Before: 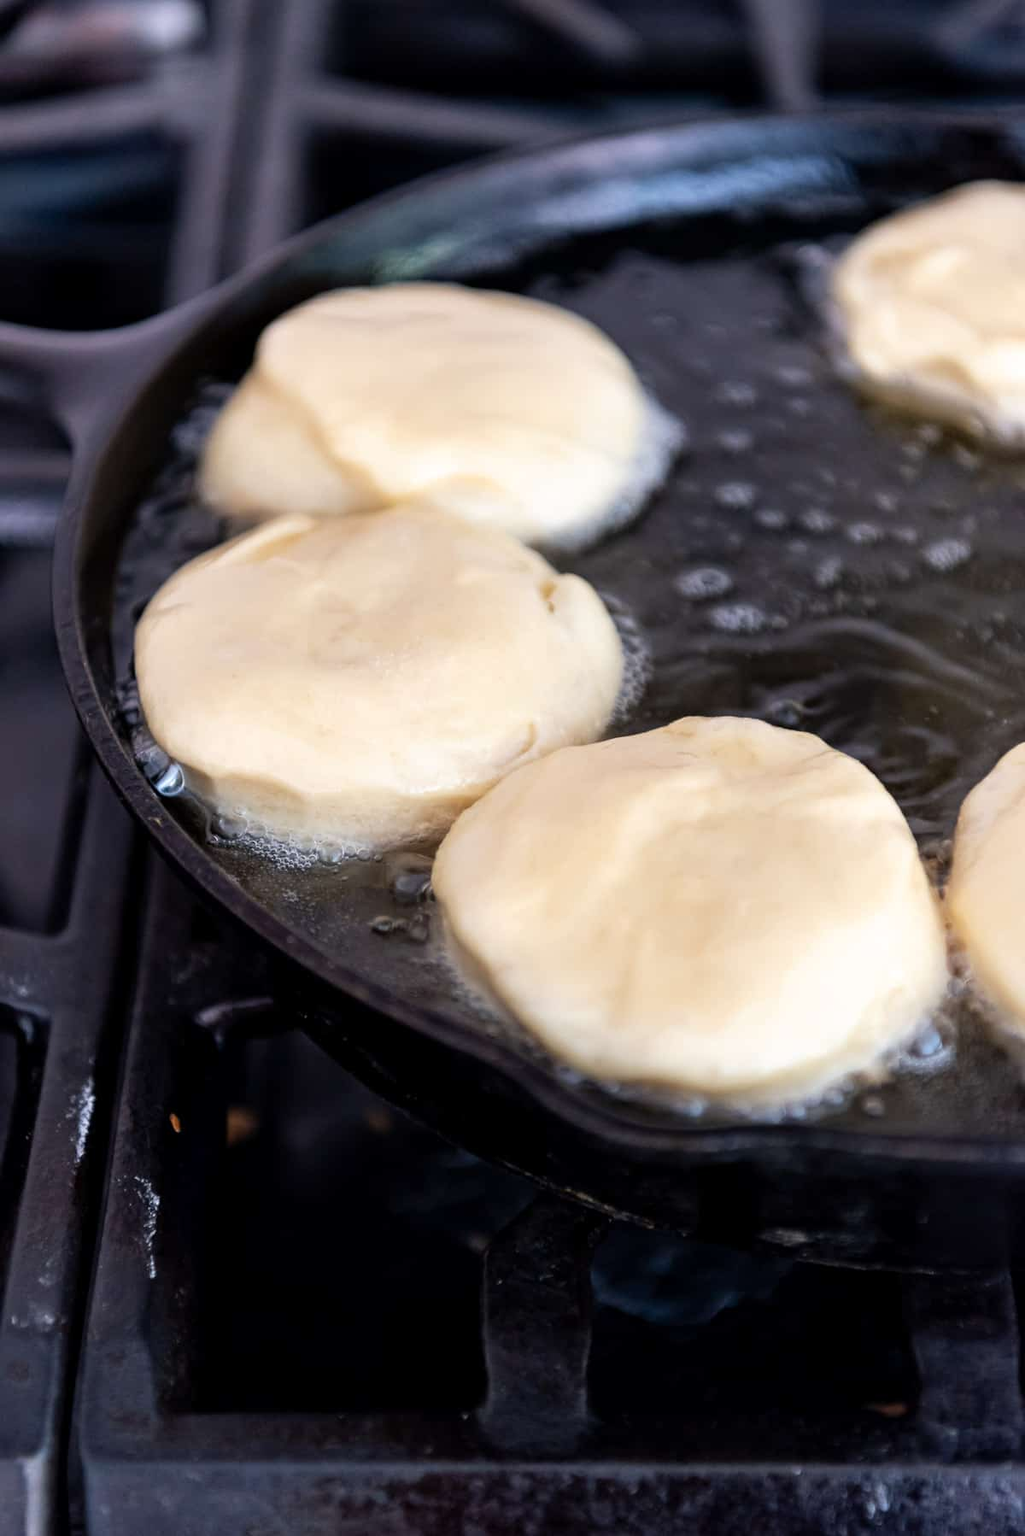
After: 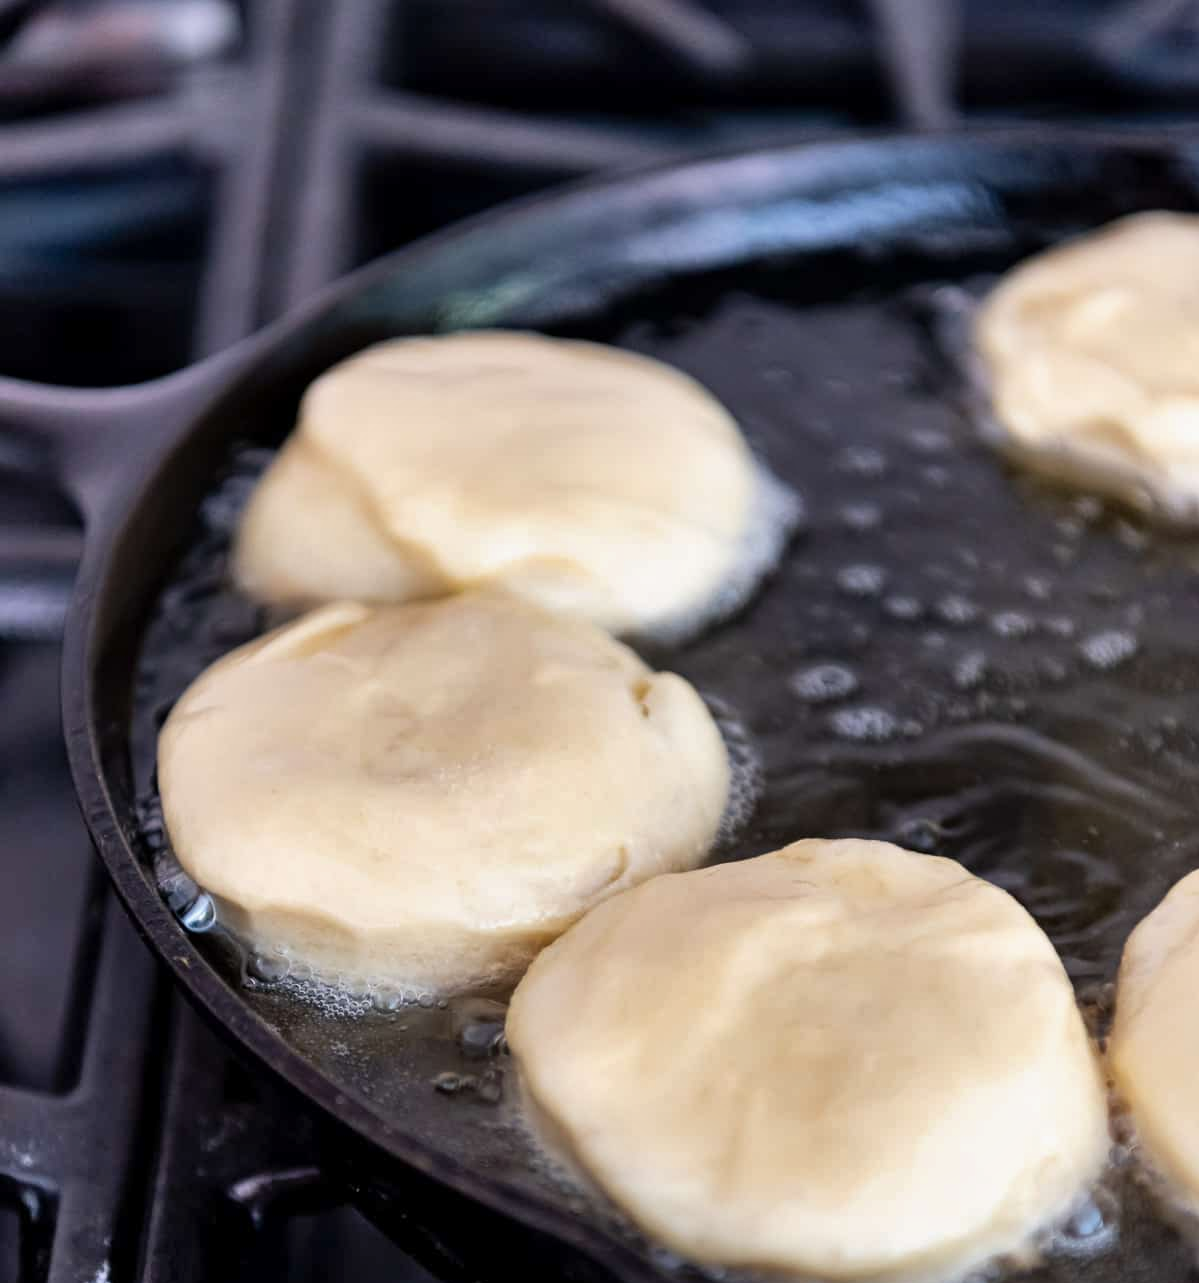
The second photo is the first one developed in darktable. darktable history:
shadows and highlights: shadows 43.41, white point adjustment -1.55, soften with gaussian
crop: right 0%, bottom 28.638%
